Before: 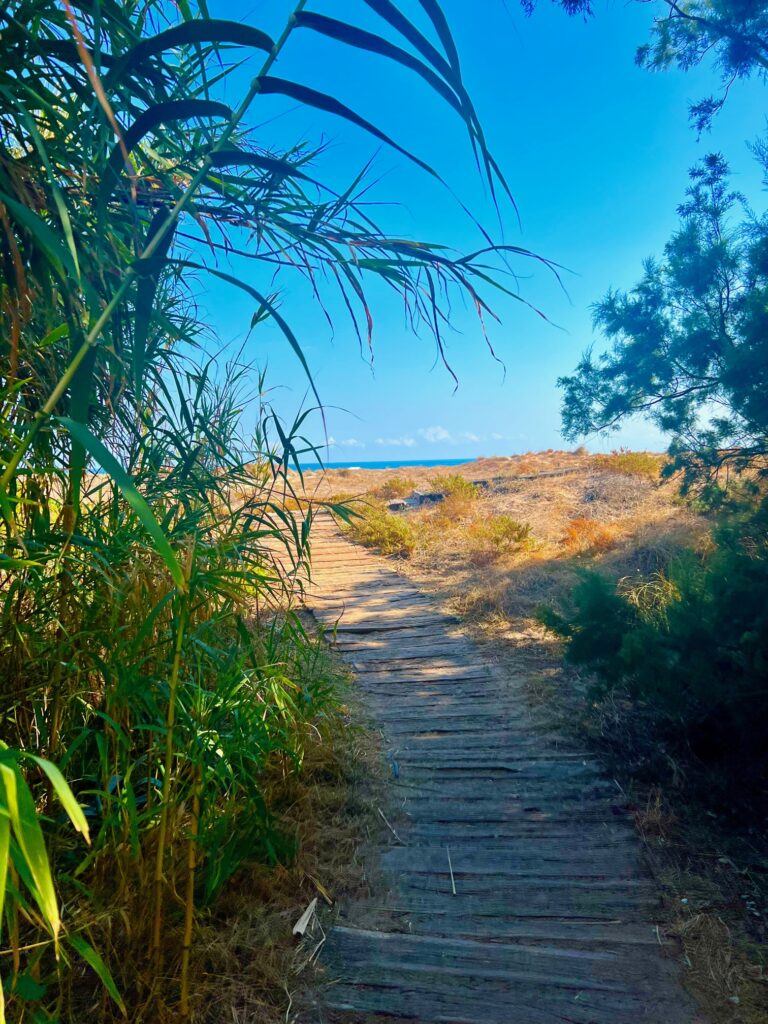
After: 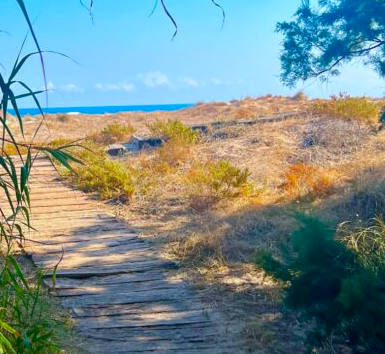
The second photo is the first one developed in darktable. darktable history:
crop: left 36.607%, top 34.735%, right 13.146%, bottom 30.611%
white balance: red 0.984, blue 1.059
